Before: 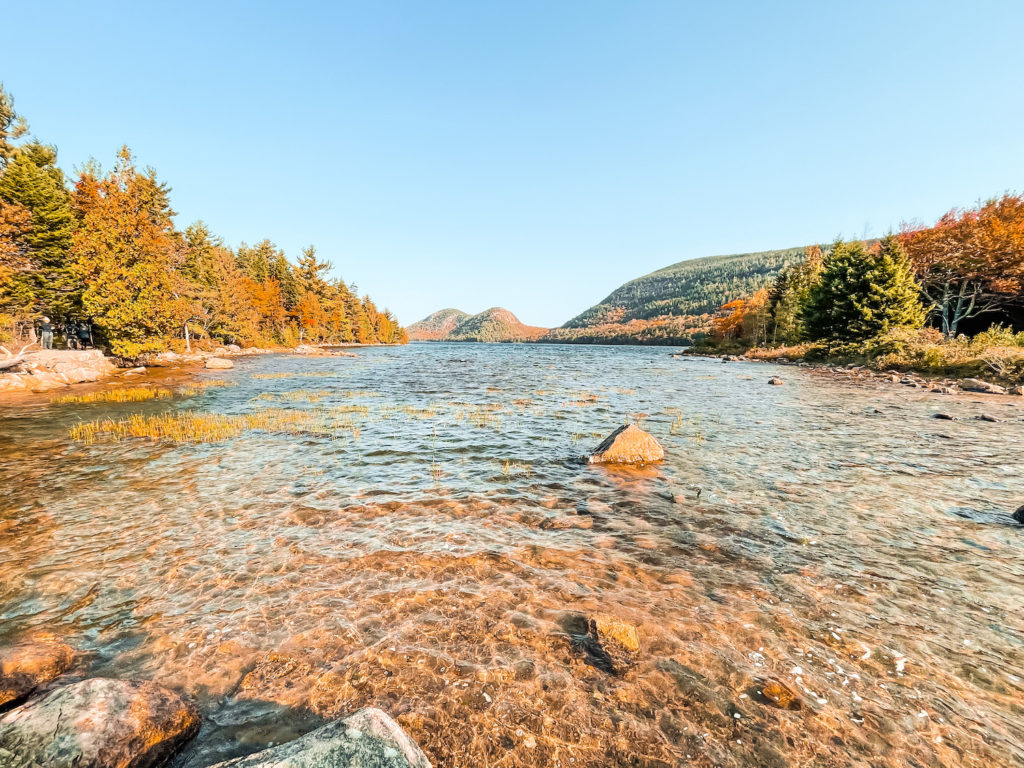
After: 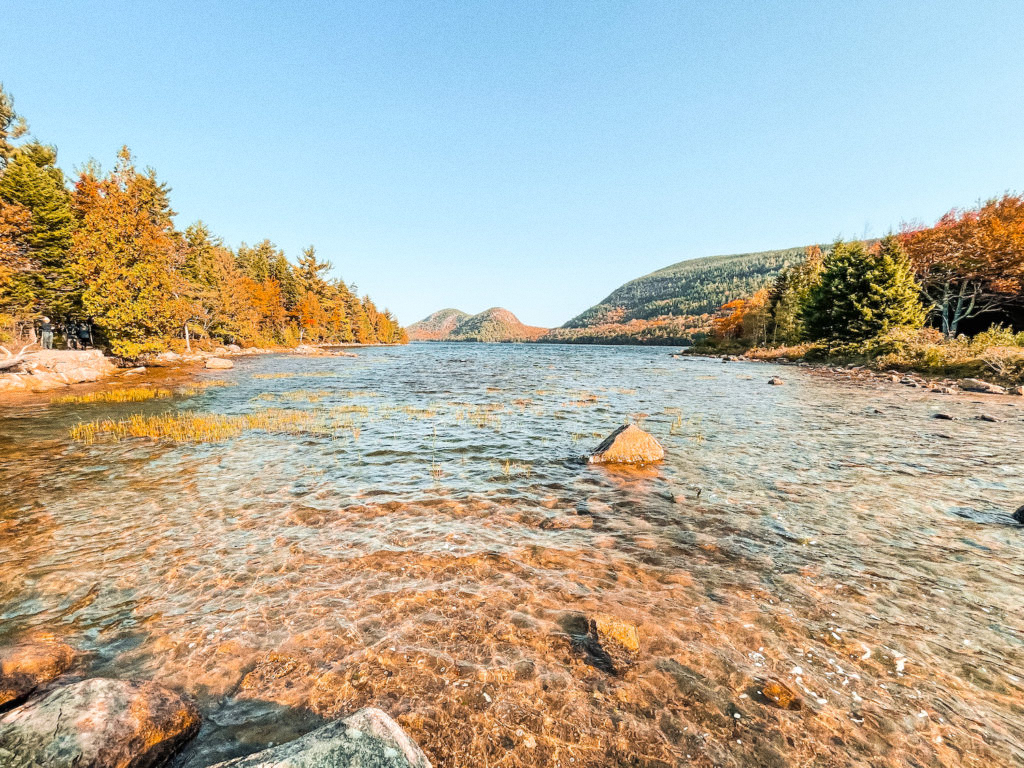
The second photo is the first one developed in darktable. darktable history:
tone equalizer: on, module defaults
grain: on, module defaults
